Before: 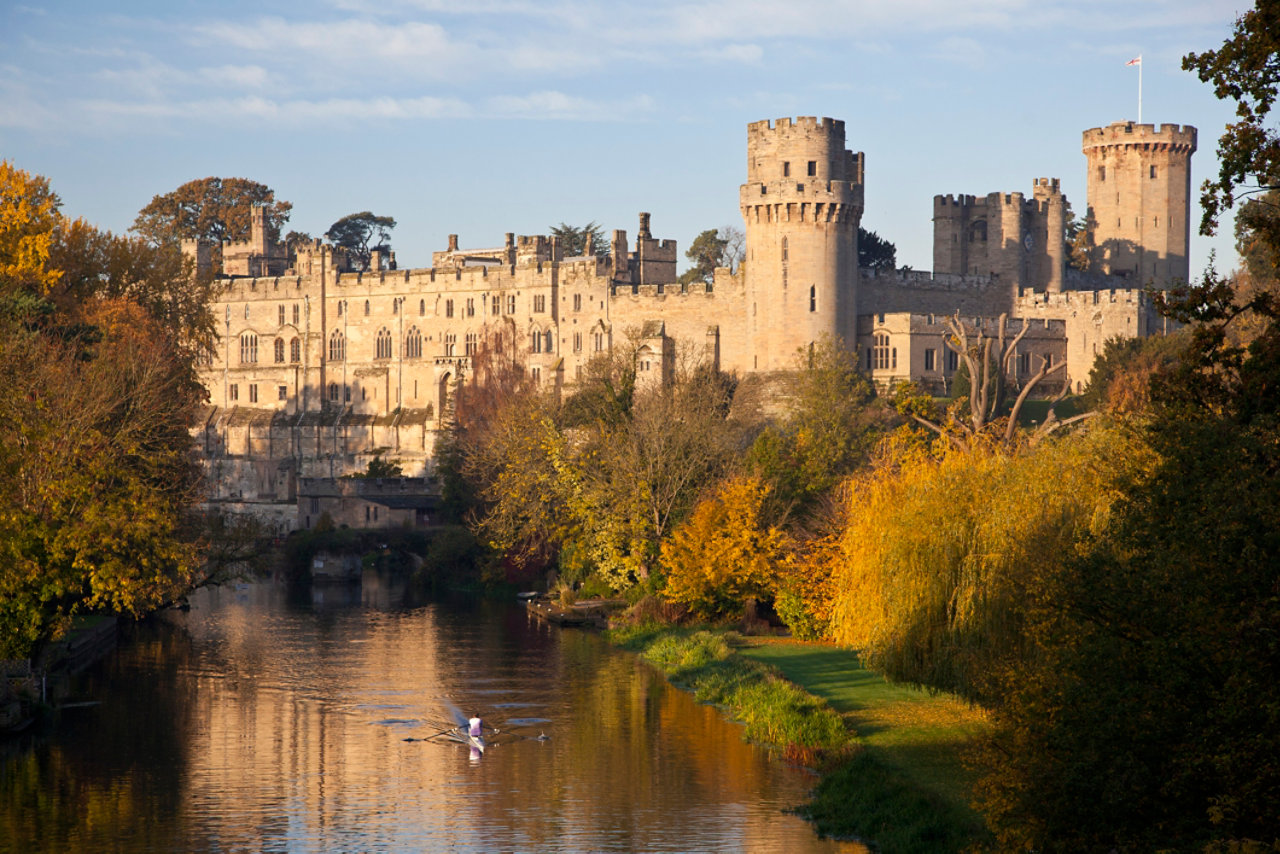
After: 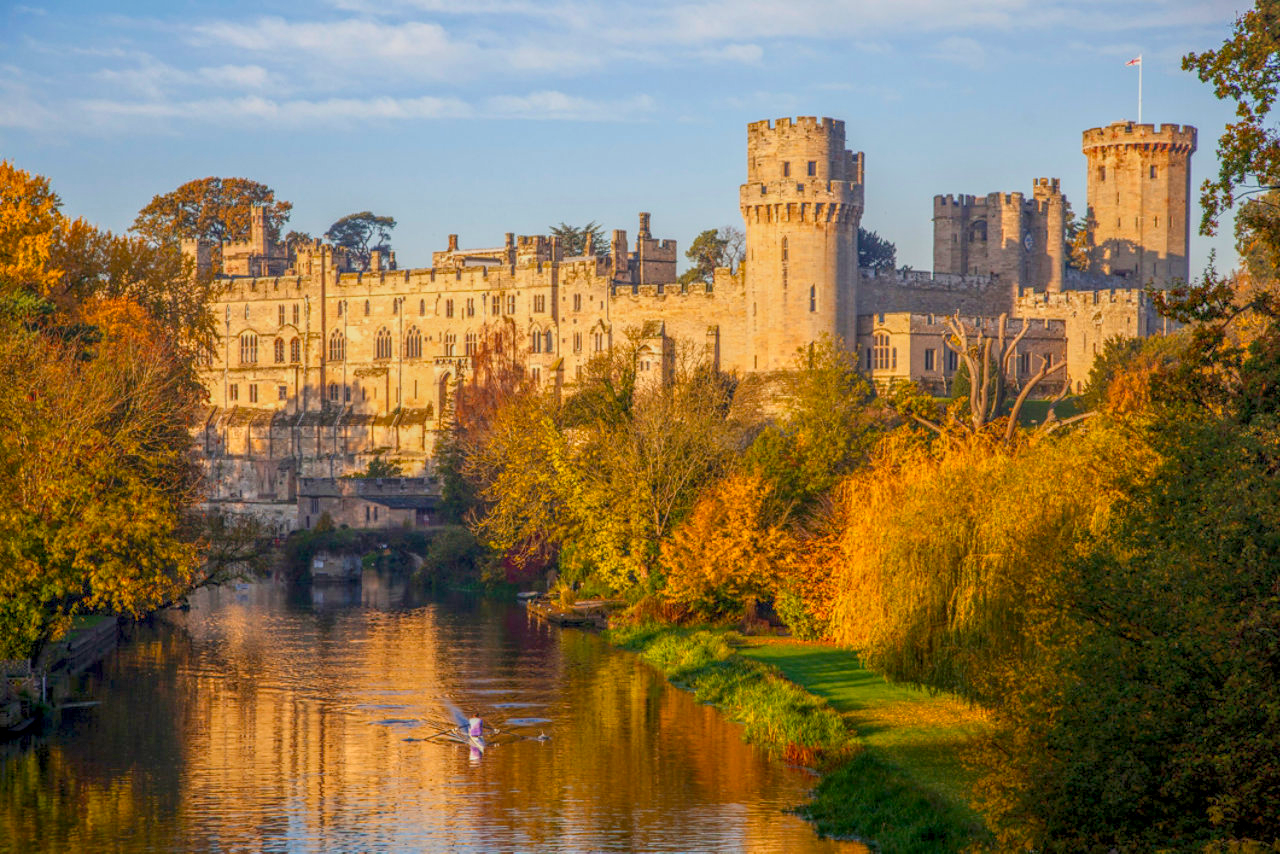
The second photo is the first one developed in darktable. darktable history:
color balance rgb: perceptual saturation grading › global saturation 25.394%, perceptual brilliance grading › global brilliance 10.876%, contrast -29.397%
local contrast: highlights 3%, shadows 5%, detail 199%, midtone range 0.248
contrast brightness saturation: contrast 0.038, saturation 0.158
